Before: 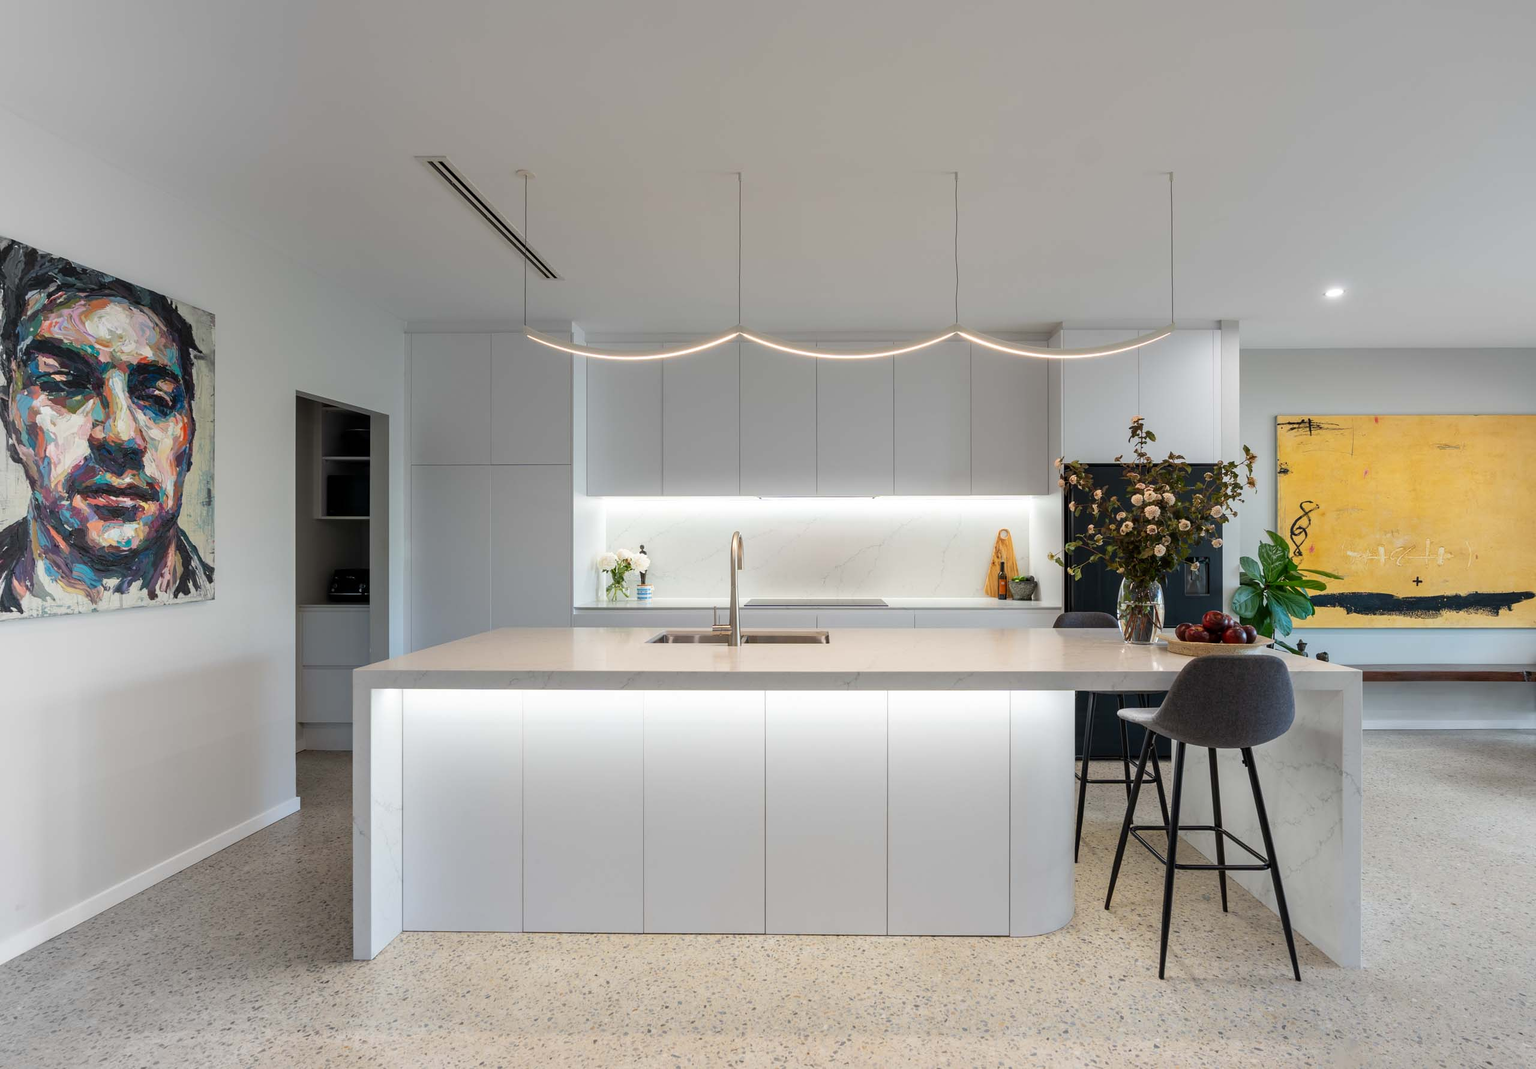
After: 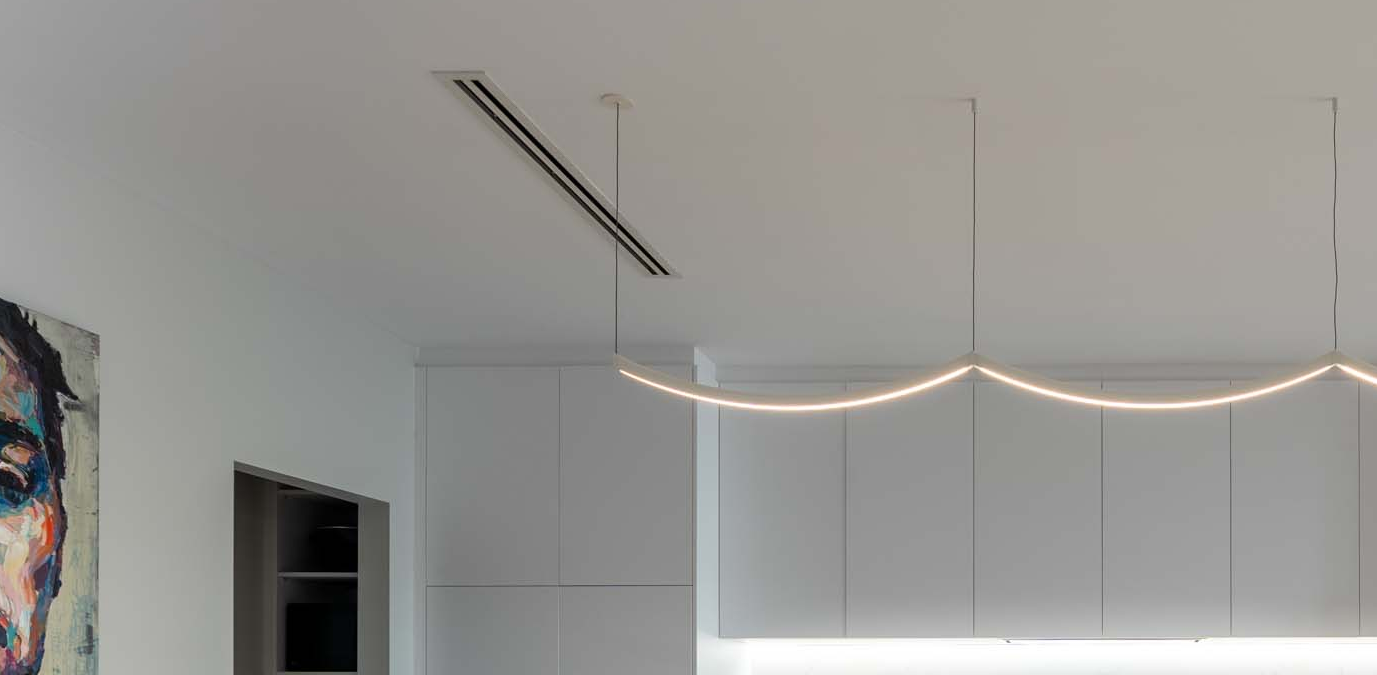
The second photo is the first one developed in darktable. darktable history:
crop: left 10.136%, top 10.628%, right 36.048%, bottom 51.479%
